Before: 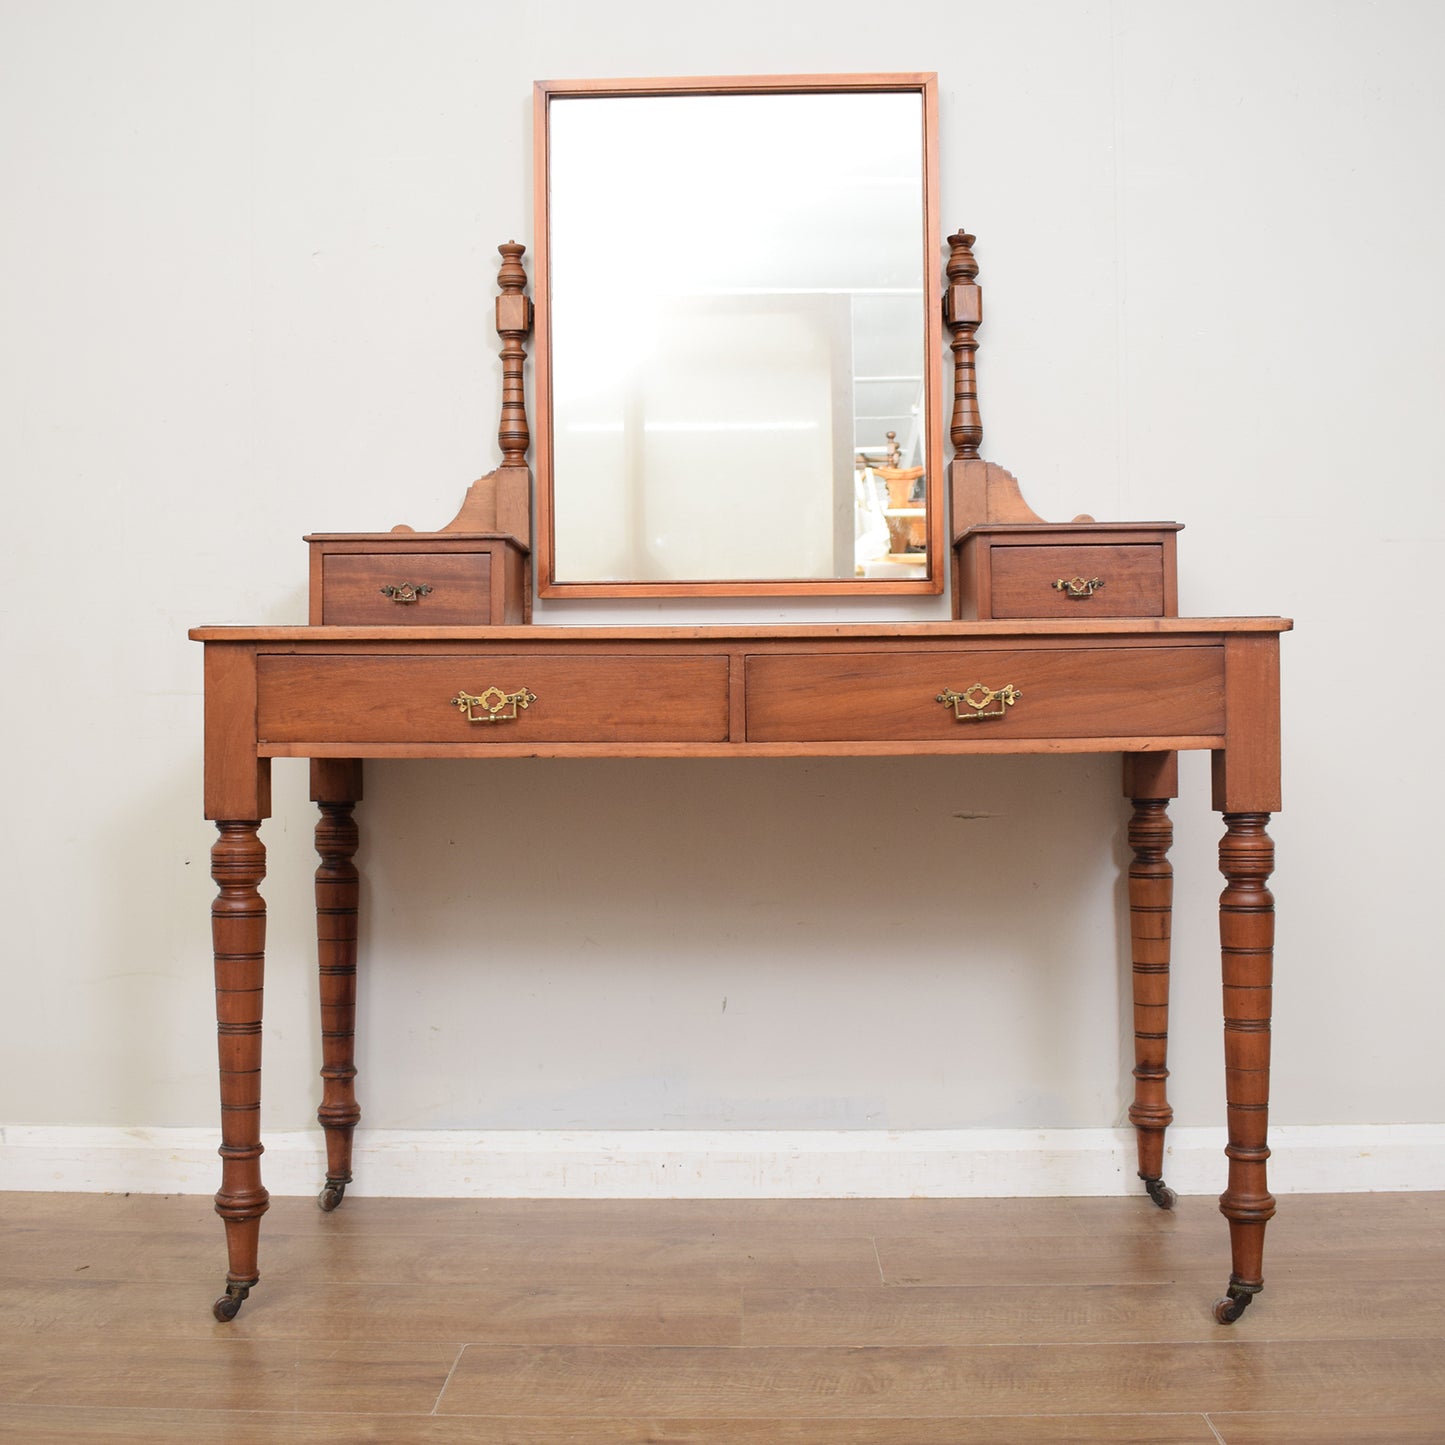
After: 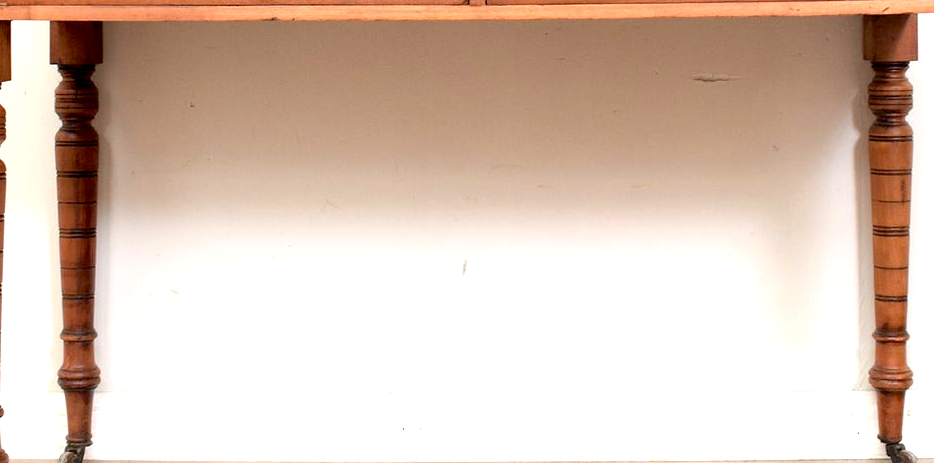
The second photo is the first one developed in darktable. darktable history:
crop: left 18.049%, top 51.006%, right 17.253%, bottom 16.89%
exposure: black level correction 0.008, exposure 0.988 EV, compensate highlight preservation false
